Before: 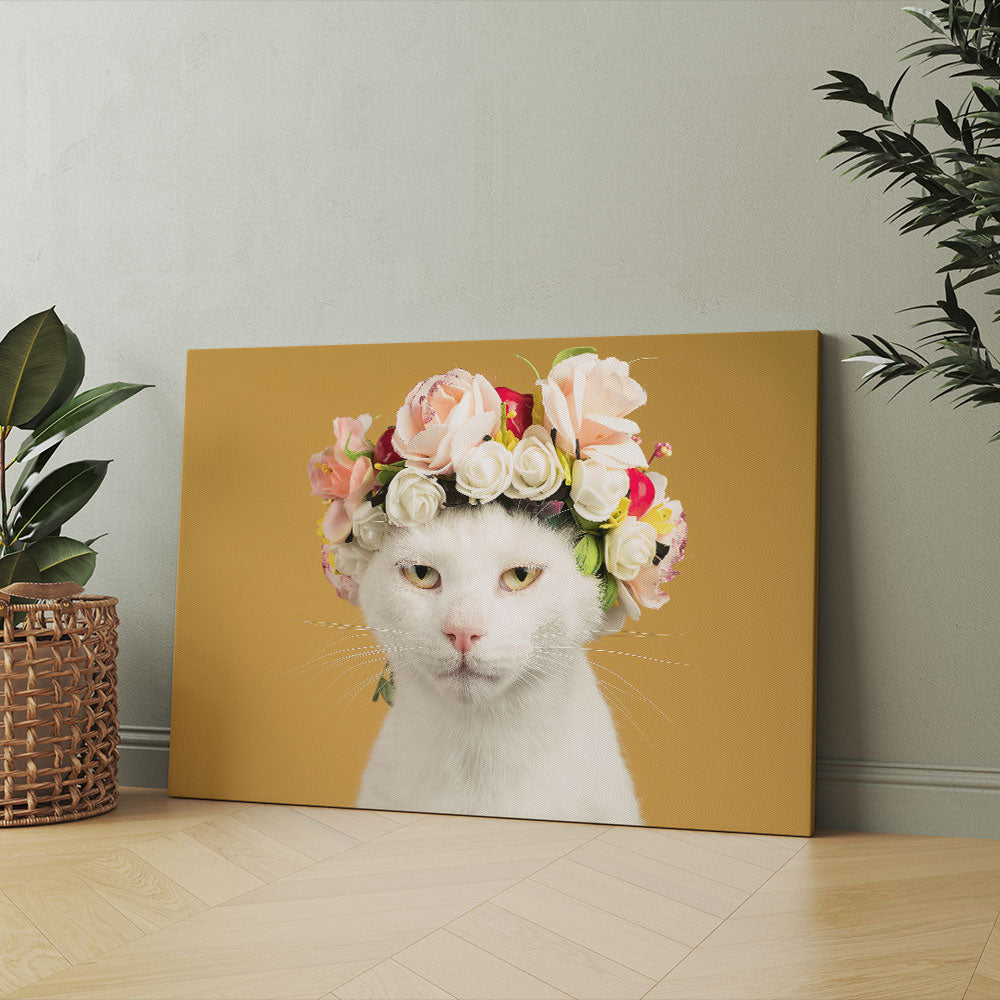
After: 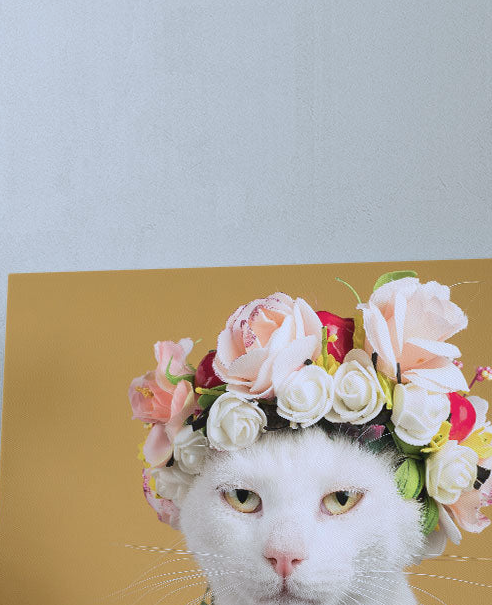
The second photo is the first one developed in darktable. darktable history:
crop: left 17.944%, top 7.691%, right 32.787%, bottom 31.802%
color calibration: illuminant custom, x 0.371, y 0.382, temperature 4283.05 K
